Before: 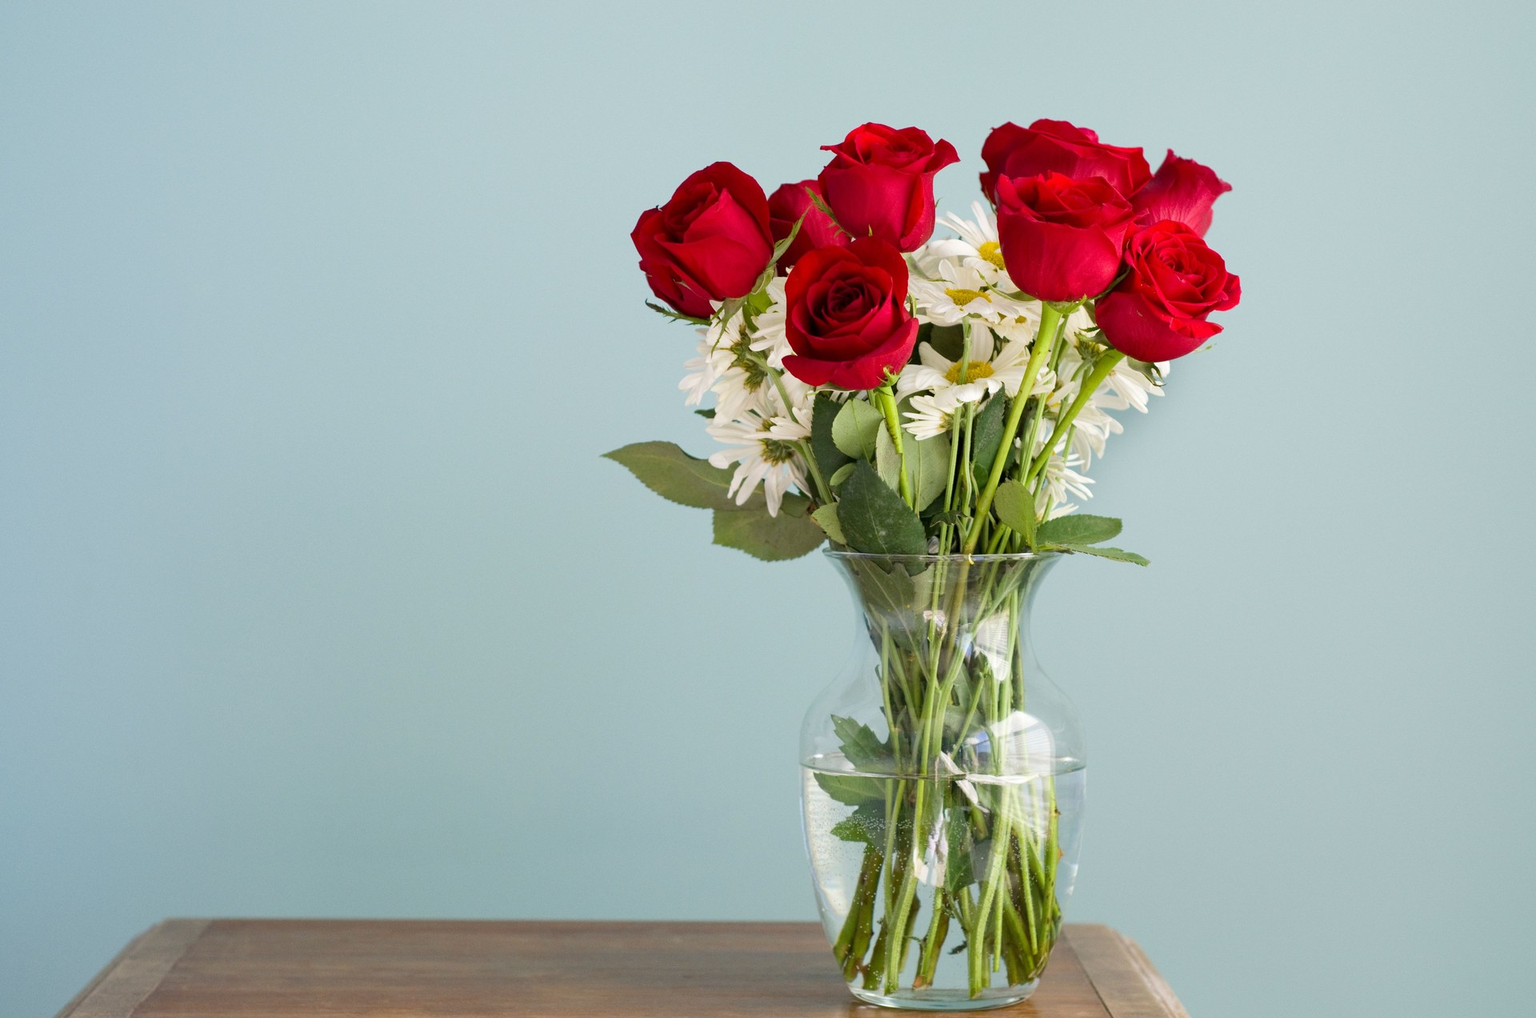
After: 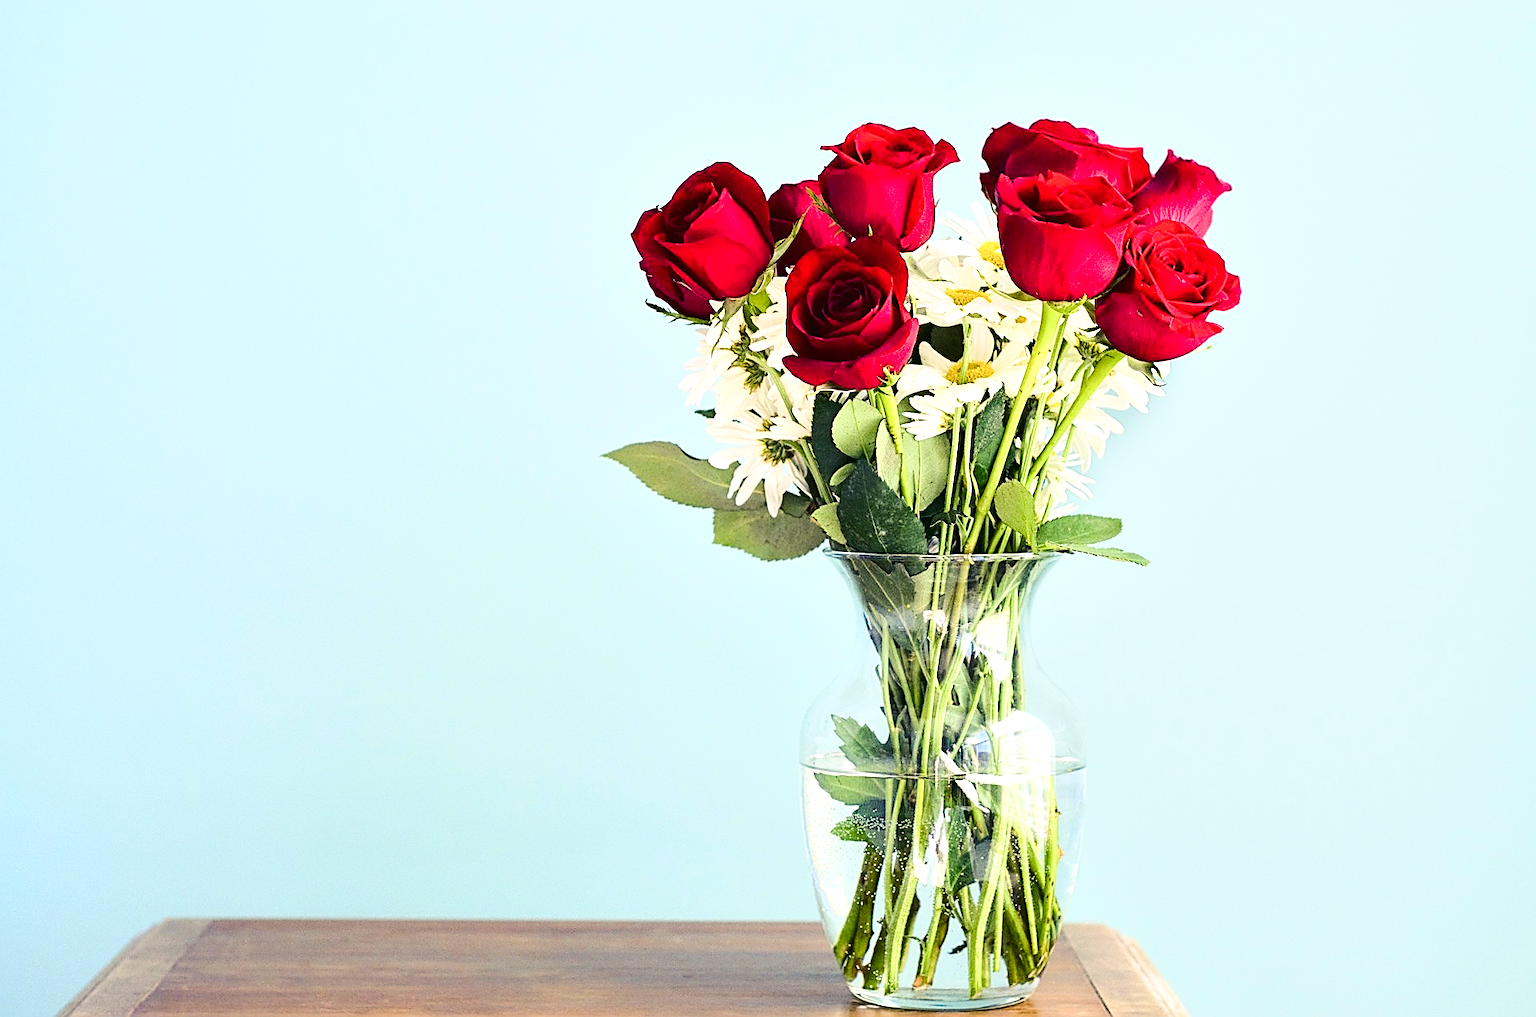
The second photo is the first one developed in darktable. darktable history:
tone equalizer: -8 EV 0.001 EV, -7 EV -0.003 EV, -6 EV 0.002 EV, -5 EV -0.057 EV, -4 EV -0.125 EV, -3 EV -0.153 EV, -2 EV 0.252 EV, -1 EV 0.713 EV, +0 EV 0.486 EV
color balance rgb: shadows lift › luminance -28.941%, shadows lift › chroma 14.867%, shadows lift › hue 269.43°, perceptual saturation grading › global saturation 0.329%, perceptual saturation grading › highlights -15.424%, perceptual saturation grading › shadows 24.427%, global vibrance 20%
sharpen: radius 1.725, amount 1.308
tone curve: curves: ch0 [(0, 0.023) (0.087, 0.065) (0.184, 0.168) (0.45, 0.54) (0.57, 0.683) (0.722, 0.825) (0.877, 0.948) (1, 1)]; ch1 [(0, 0) (0.388, 0.369) (0.44, 0.45) (0.495, 0.491) (0.534, 0.528) (0.657, 0.655) (1, 1)]; ch2 [(0, 0) (0.353, 0.317) (0.408, 0.427) (0.5, 0.497) (0.534, 0.544) (0.576, 0.605) (0.625, 0.631) (1, 1)], color space Lab, linked channels, preserve colors none
